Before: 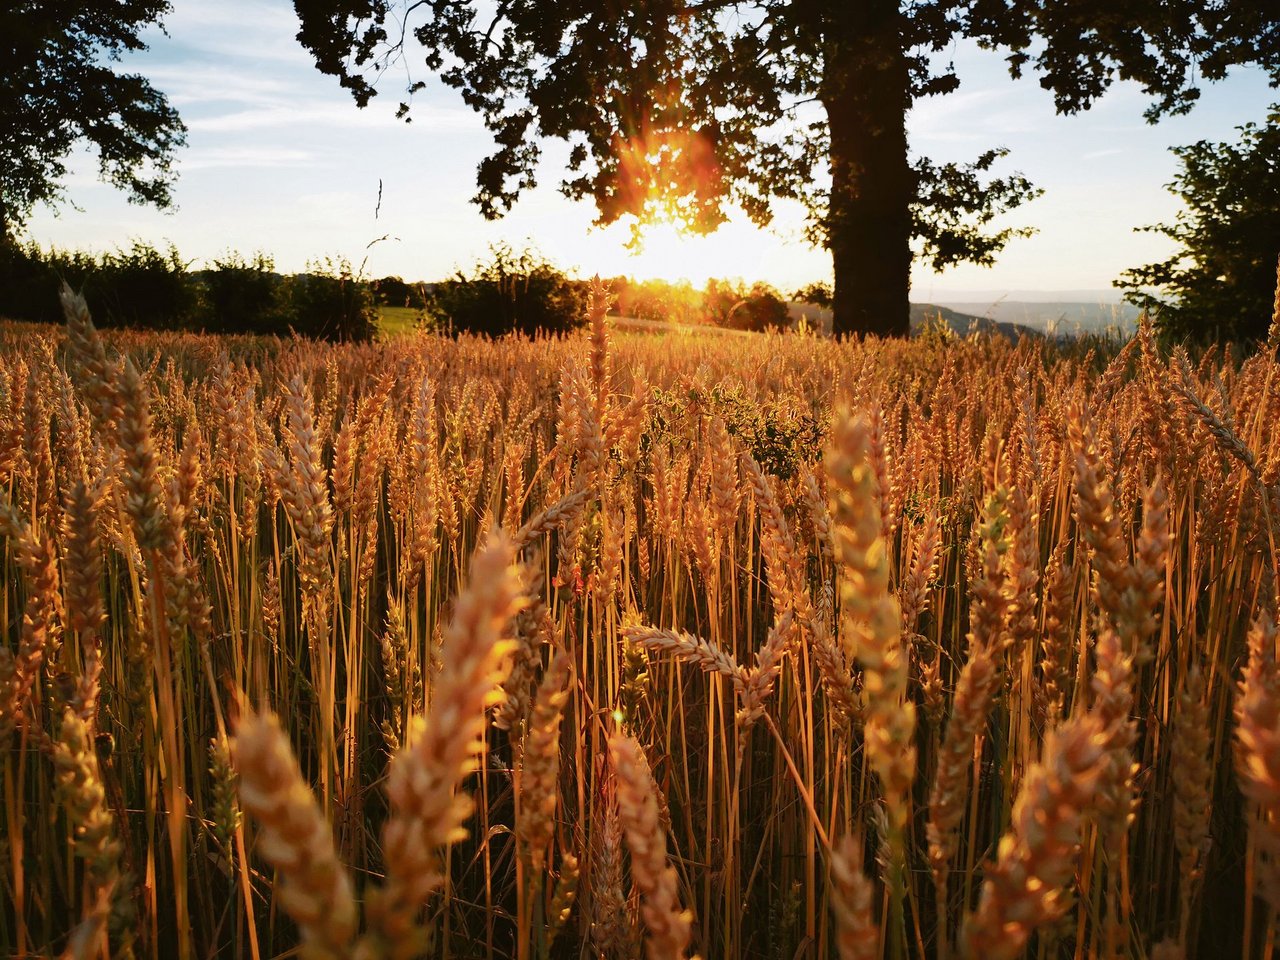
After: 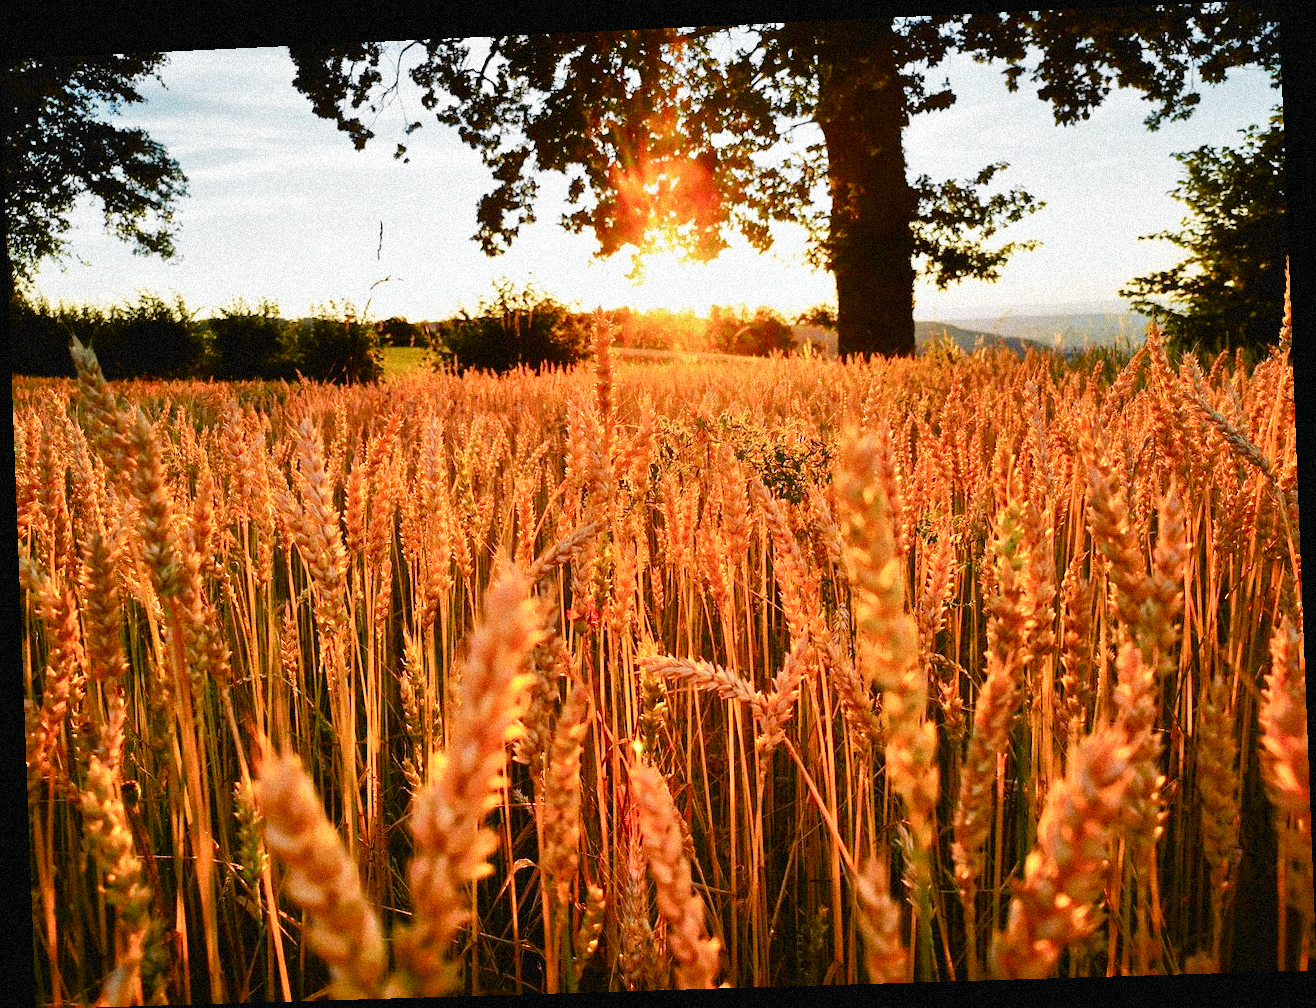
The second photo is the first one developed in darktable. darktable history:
grain: strength 35%, mid-tones bias 0%
color balance rgb: perceptual saturation grading › global saturation 20%, perceptual saturation grading › highlights -25%, perceptual saturation grading › shadows 25%
rotate and perspective: rotation -2.22°, lens shift (horizontal) -0.022, automatic cropping off
tone curve: curves: ch0 [(0, 0.015) (0.037, 0.032) (0.131, 0.113) (0.275, 0.26) (0.497, 0.531) (0.617, 0.663) (0.704, 0.748) (0.813, 0.842) (0.911, 0.931) (0.997, 1)]; ch1 [(0, 0) (0.301, 0.3) (0.444, 0.438) (0.493, 0.494) (0.501, 0.499) (0.534, 0.543) (0.582, 0.605) (0.658, 0.687) (0.746, 0.79) (1, 1)]; ch2 [(0, 0) (0.246, 0.234) (0.36, 0.356) (0.415, 0.426) (0.476, 0.492) (0.502, 0.499) (0.525, 0.513) (0.533, 0.534) (0.586, 0.598) (0.634, 0.643) (0.706, 0.717) (0.853, 0.83) (1, 0.951)], color space Lab, independent channels, preserve colors none
tone equalizer: -7 EV 0.15 EV, -6 EV 0.6 EV, -5 EV 1.15 EV, -4 EV 1.33 EV, -3 EV 1.15 EV, -2 EV 0.6 EV, -1 EV 0.15 EV, mask exposure compensation -0.5 EV
